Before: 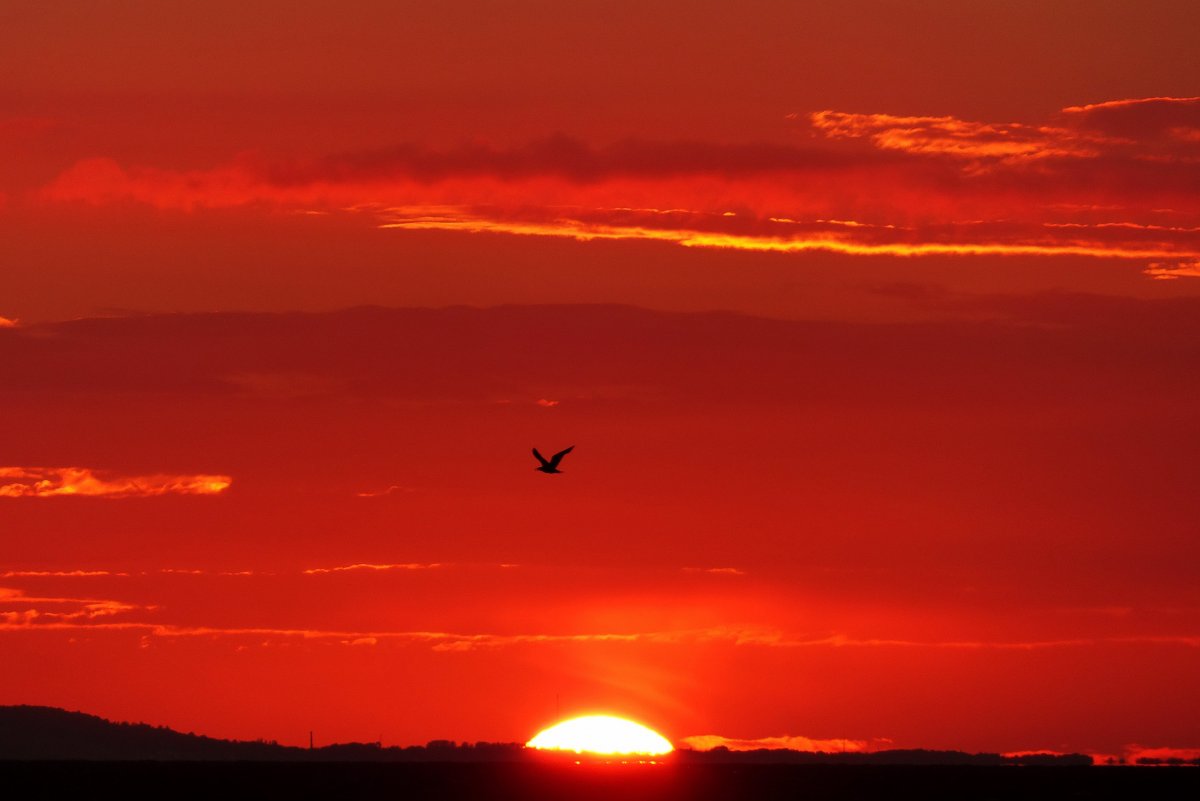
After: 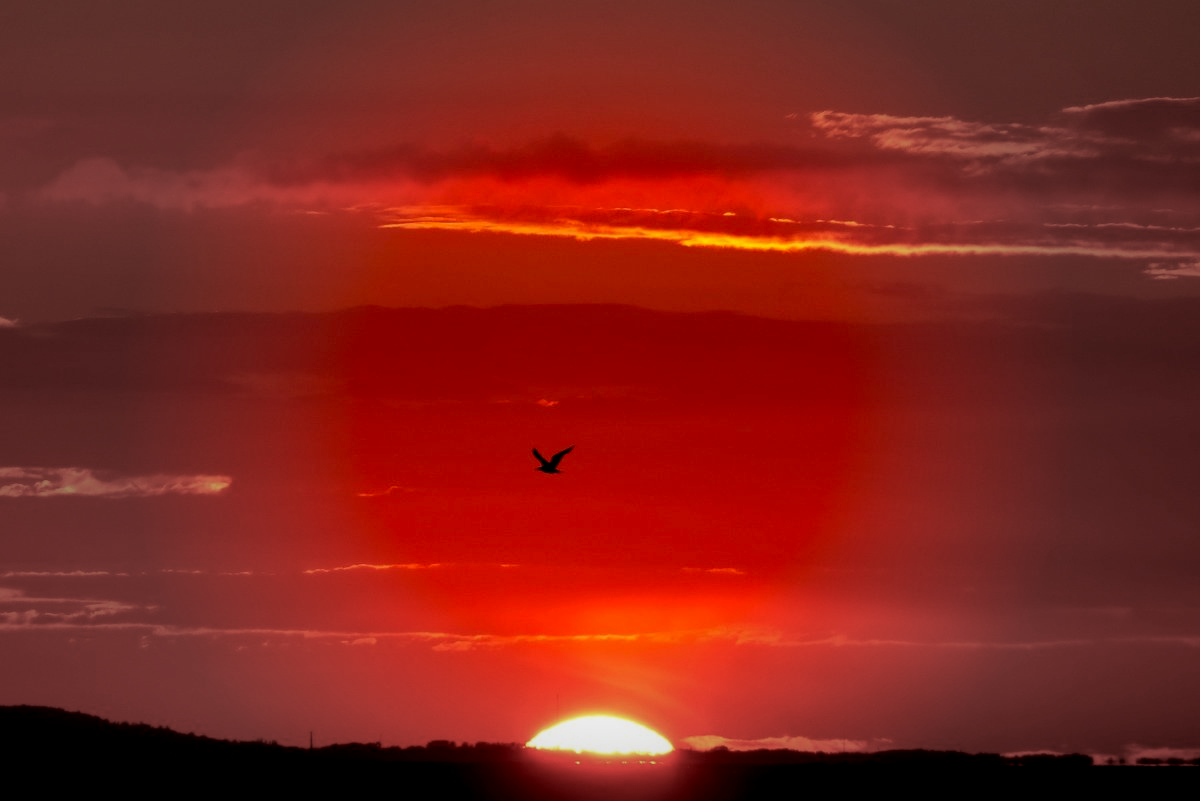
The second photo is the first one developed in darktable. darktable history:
exposure: black level correction 0.01, exposure 0.007 EV, compensate exposure bias true, compensate highlight preservation false
vignetting: fall-off start 40.43%, fall-off radius 39.93%
